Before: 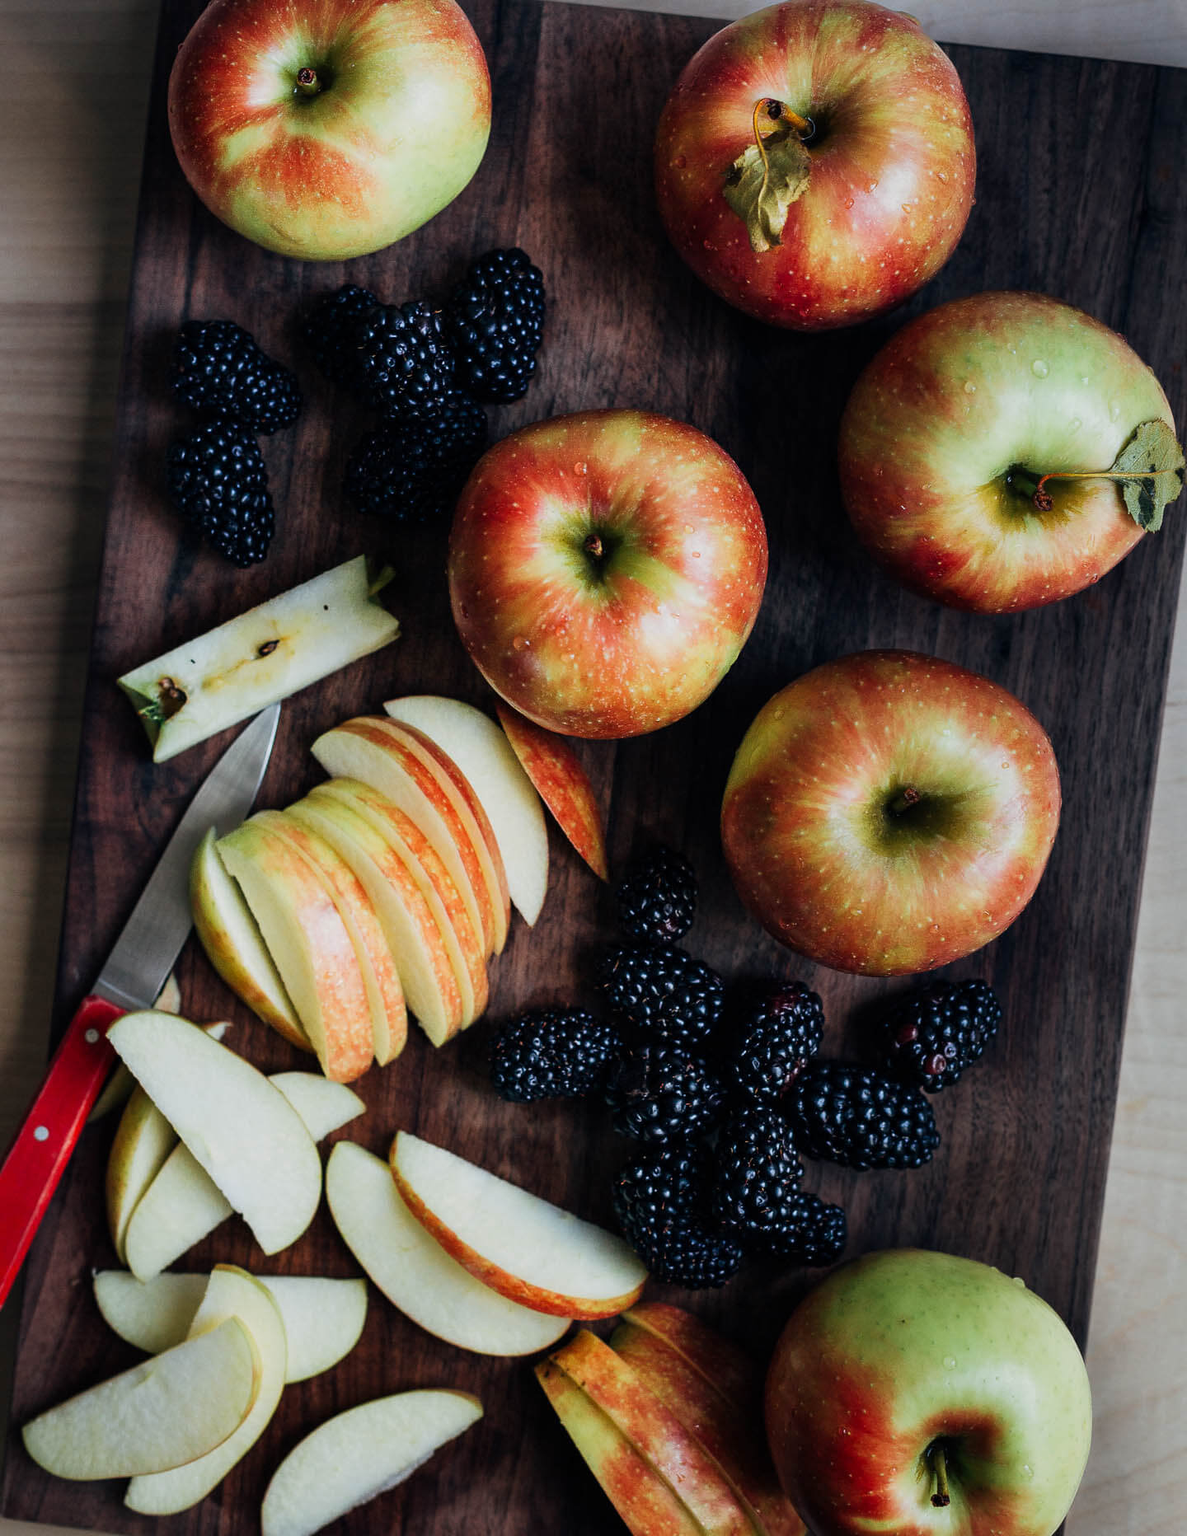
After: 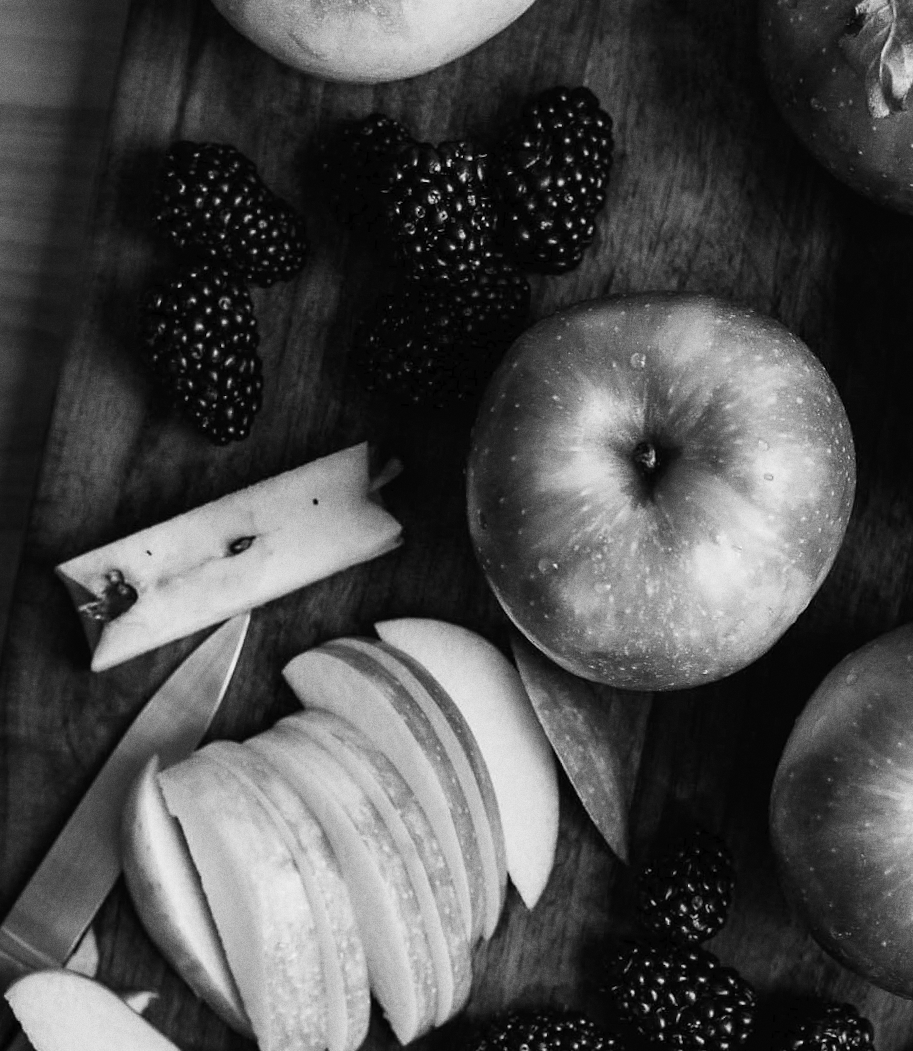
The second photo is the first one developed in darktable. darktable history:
monochrome: a 16.01, b -2.65, highlights 0.52
crop and rotate: angle -4.99°, left 2.122%, top 6.945%, right 27.566%, bottom 30.519%
color correction: highlights a* -8, highlights b* 3.1
grain: on, module defaults
tone curve: curves: ch0 [(0, 0) (0.003, 0.014) (0.011, 0.019) (0.025, 0.029) (0.044, 0.047) (0.069, 0.071) (0.1, 0.101) (0.136, 0.131) (0.177, 0.166) (0.224, 0.212) (0.277, 0.263) (0.335, 0.32) (0.399, 0.387) (0.468, 0.459) (0.543, 0.541) (0.623, 0.626) (0.709, 0.717) (0.801, 0.813) (0.898, 0.909) (1, 1)], preserve colors none
white balance: red 0.98, blue 1.61
